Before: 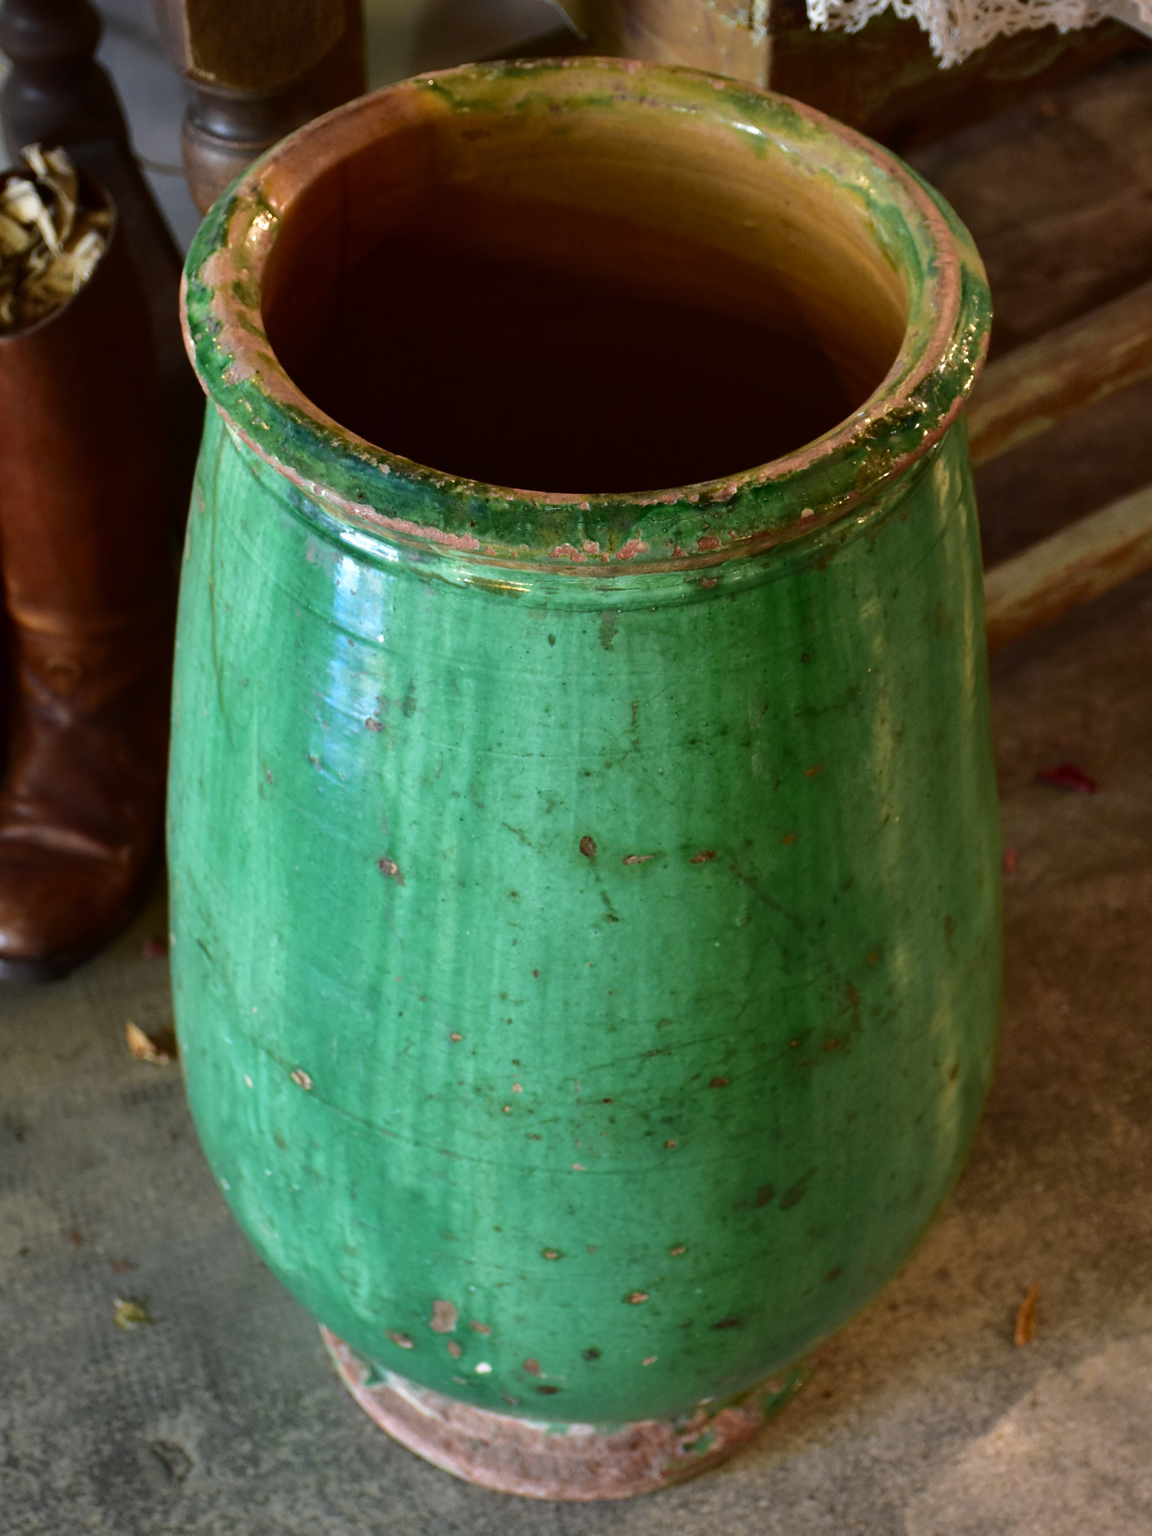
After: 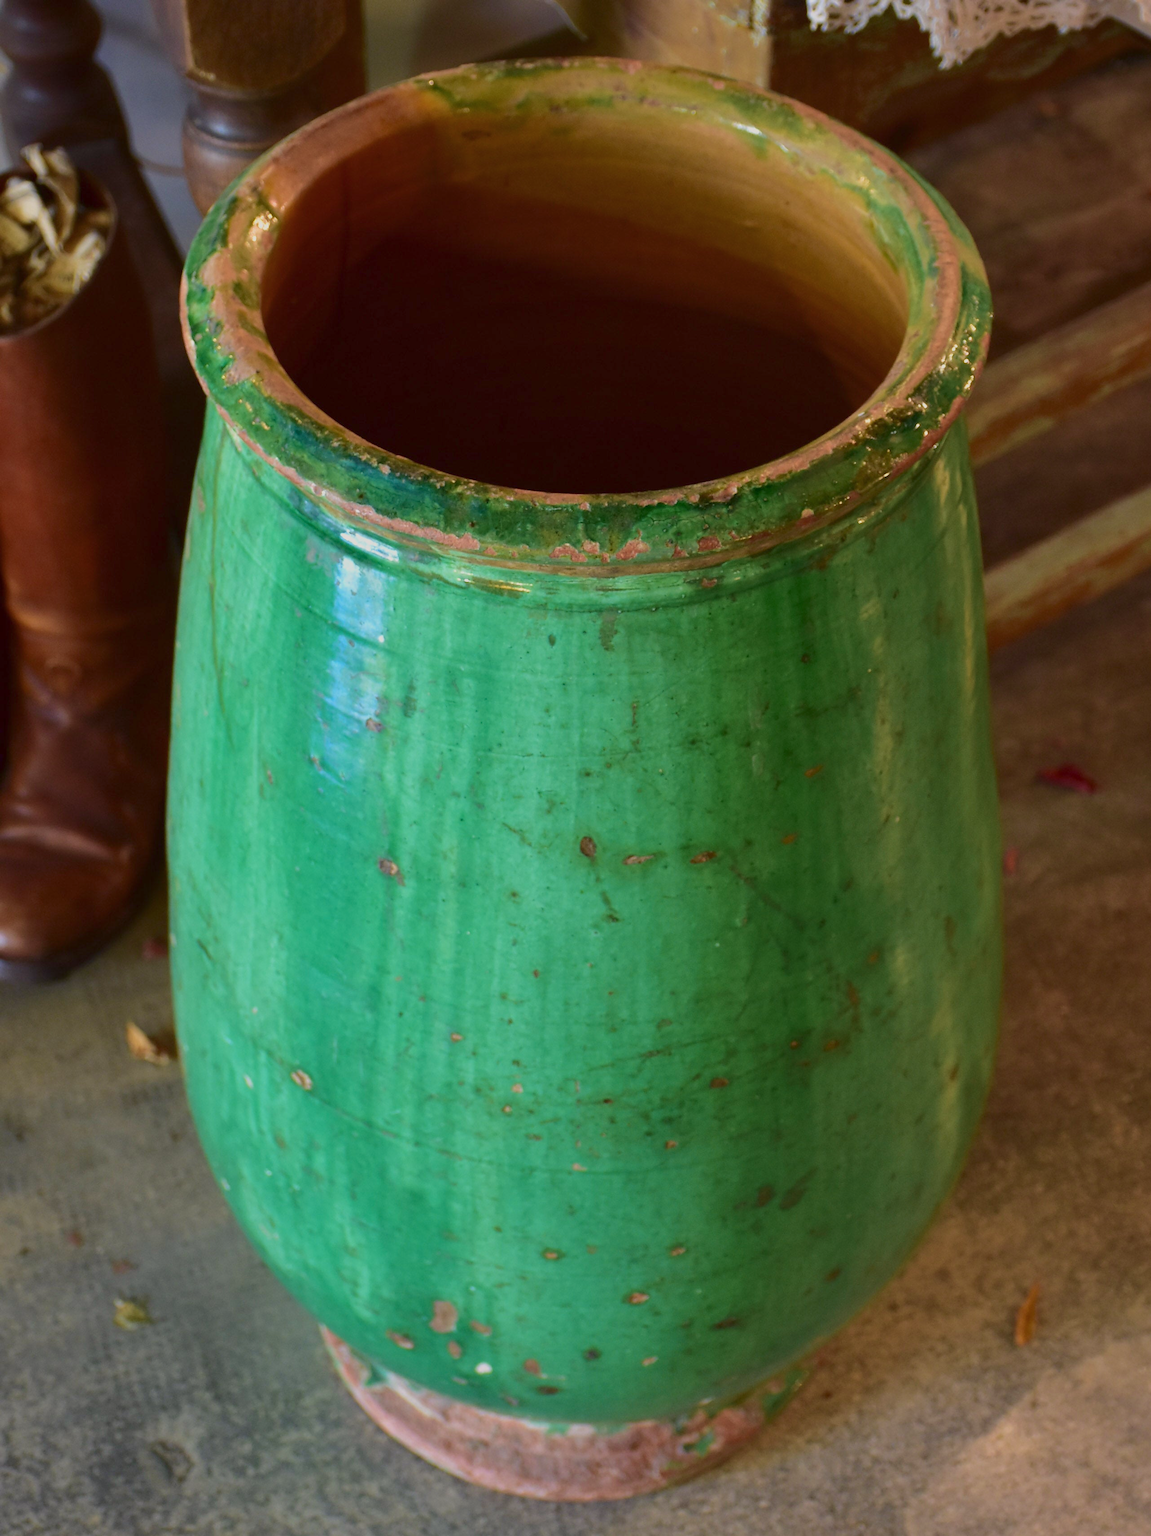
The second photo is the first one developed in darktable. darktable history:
velvia: on, module defaults
color balance rgb: shadows lift › chroma 3.015%, shadows lift › hue 279.39°, highlights gain › chroma 0.727%, highlights gain › hue 55.08°, perceptual saturation grading › global saturation 0.916%, contrast -20.316%
